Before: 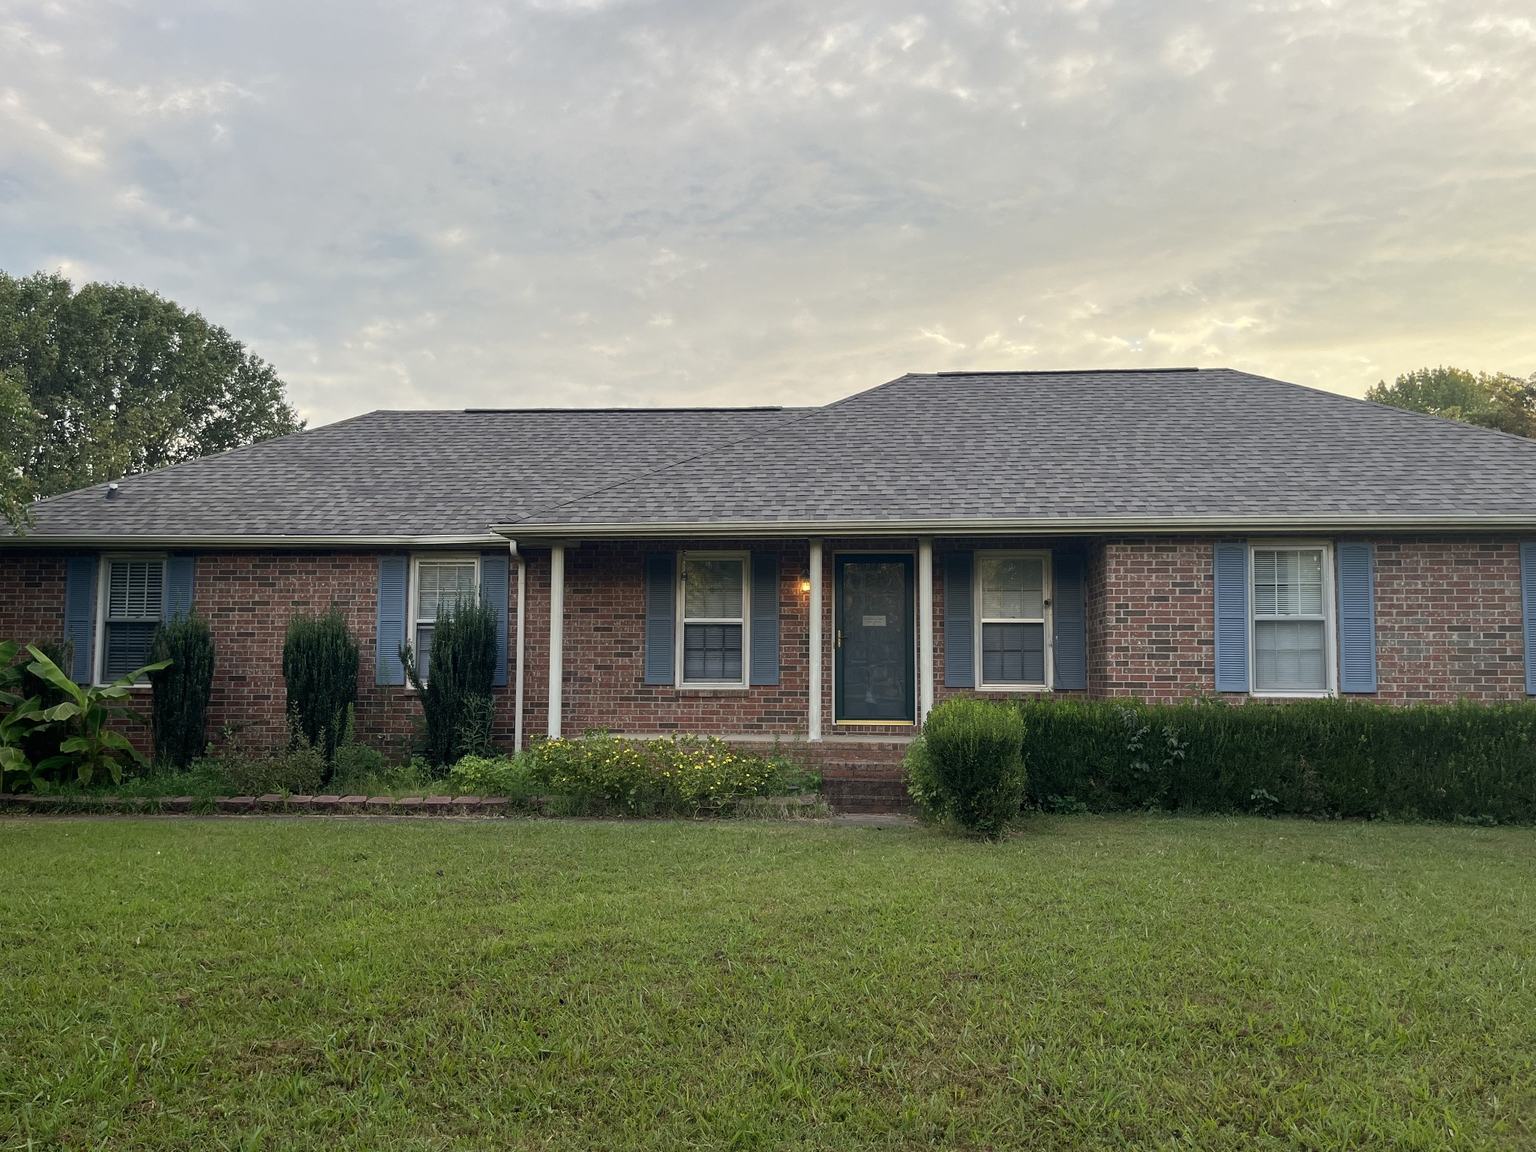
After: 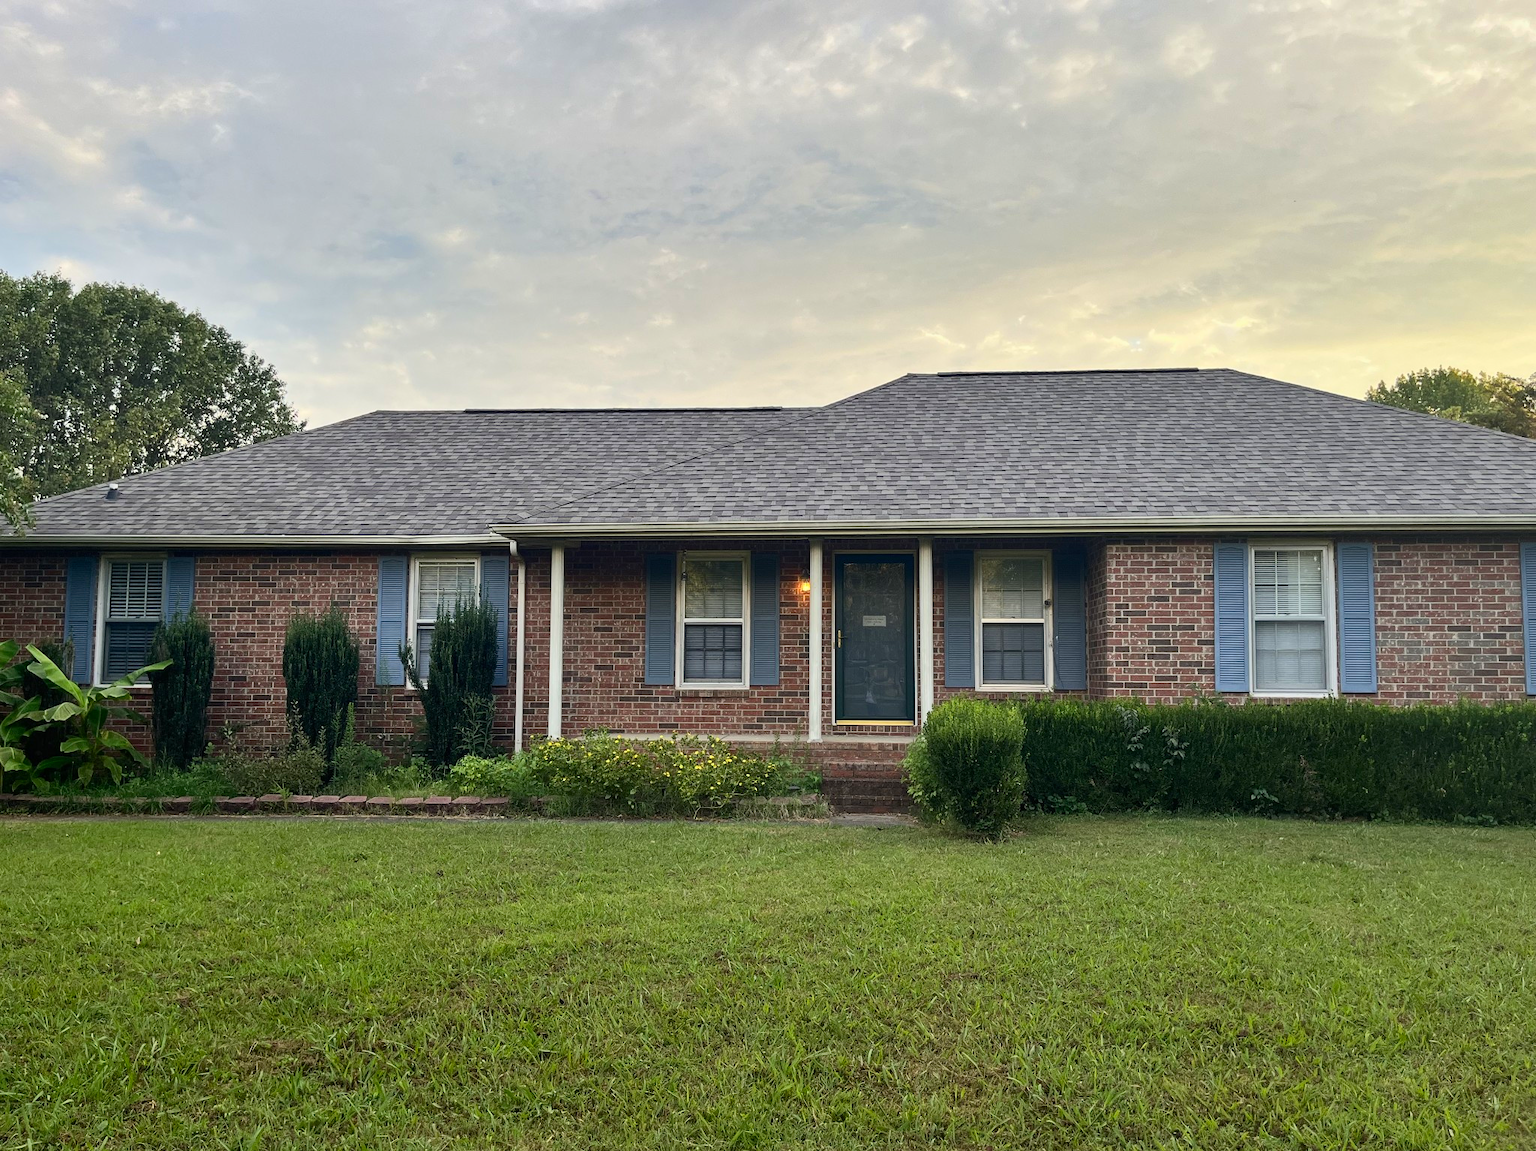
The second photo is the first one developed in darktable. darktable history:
contrast brightness saturation: contrast 0.226, brightness 0.095, saturation 0.292
shadows and highlights: shadows 43.72, white point adjustment -1.36, soften with gaussian
crop: bottom 0.058%
